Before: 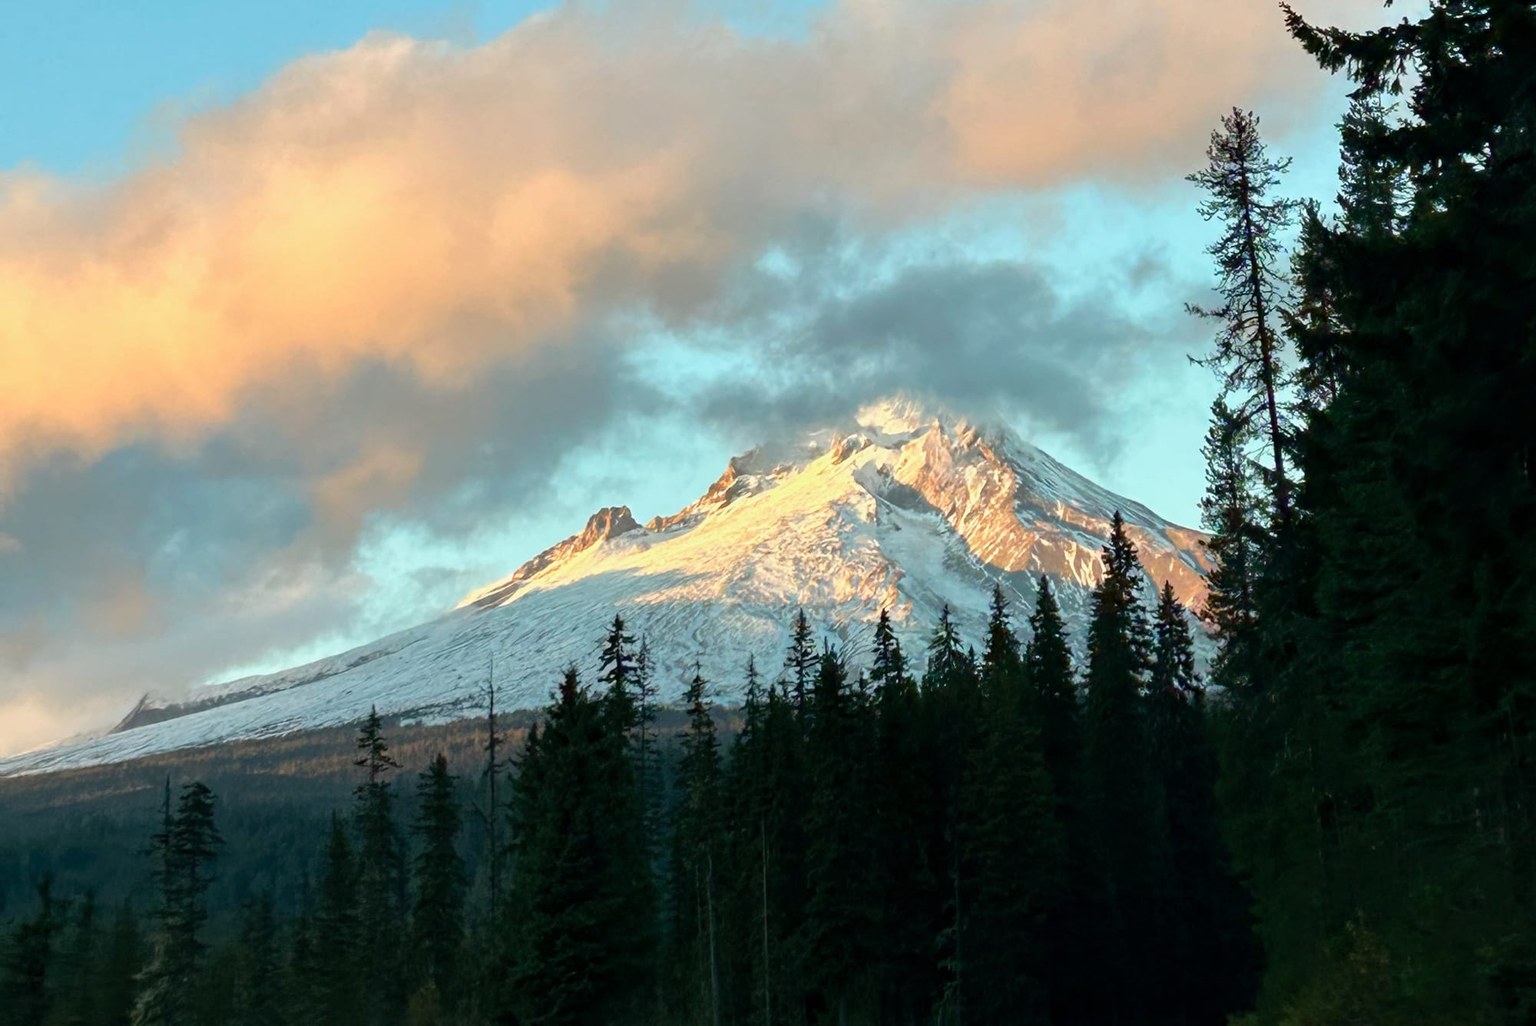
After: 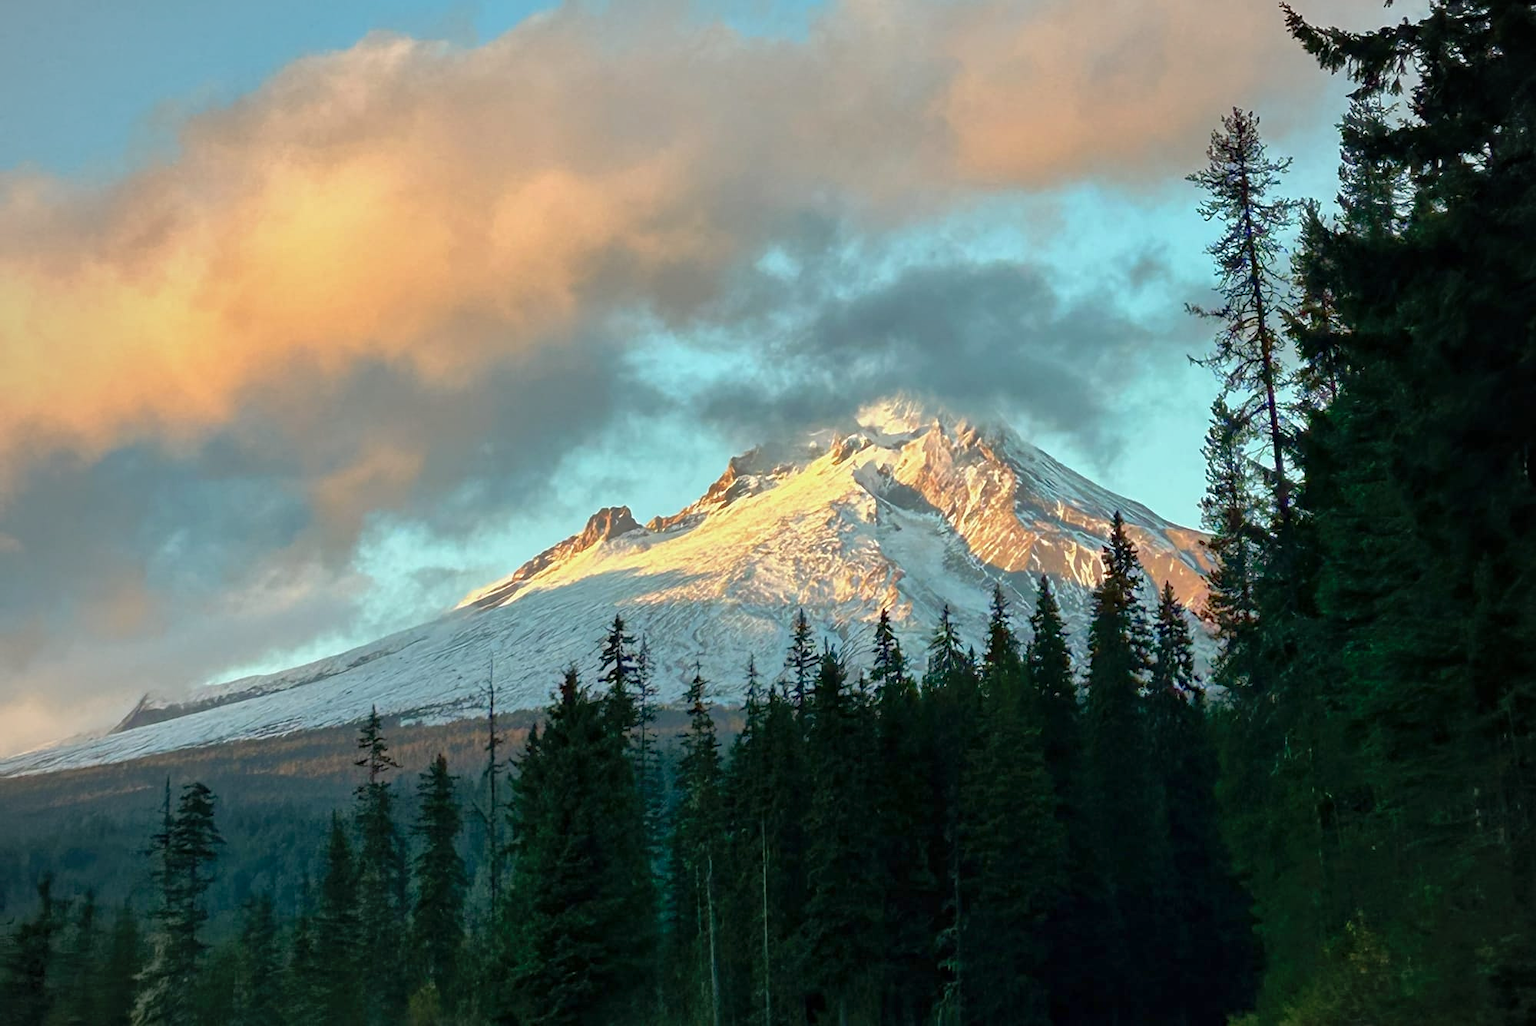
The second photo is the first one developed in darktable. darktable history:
vignetting: brightness -0.27, center (-0.029, 0.242)
shadows and highlights: on, module defaults
sharpen: amount 0.215
